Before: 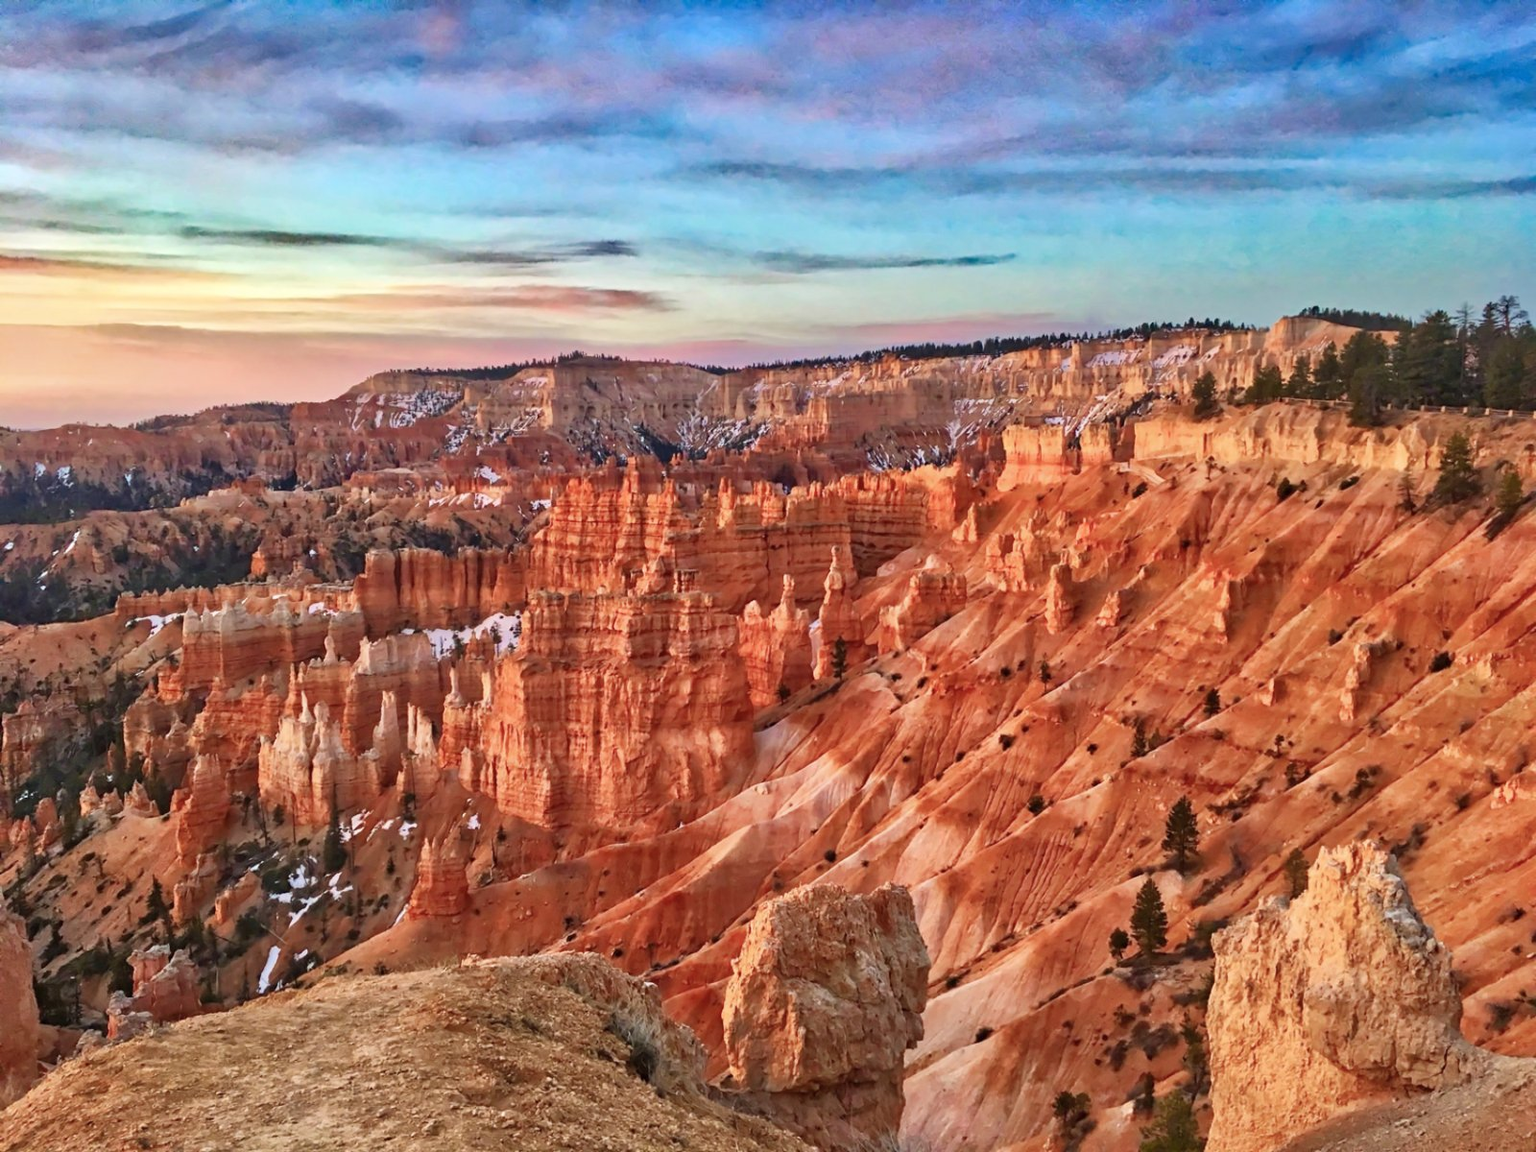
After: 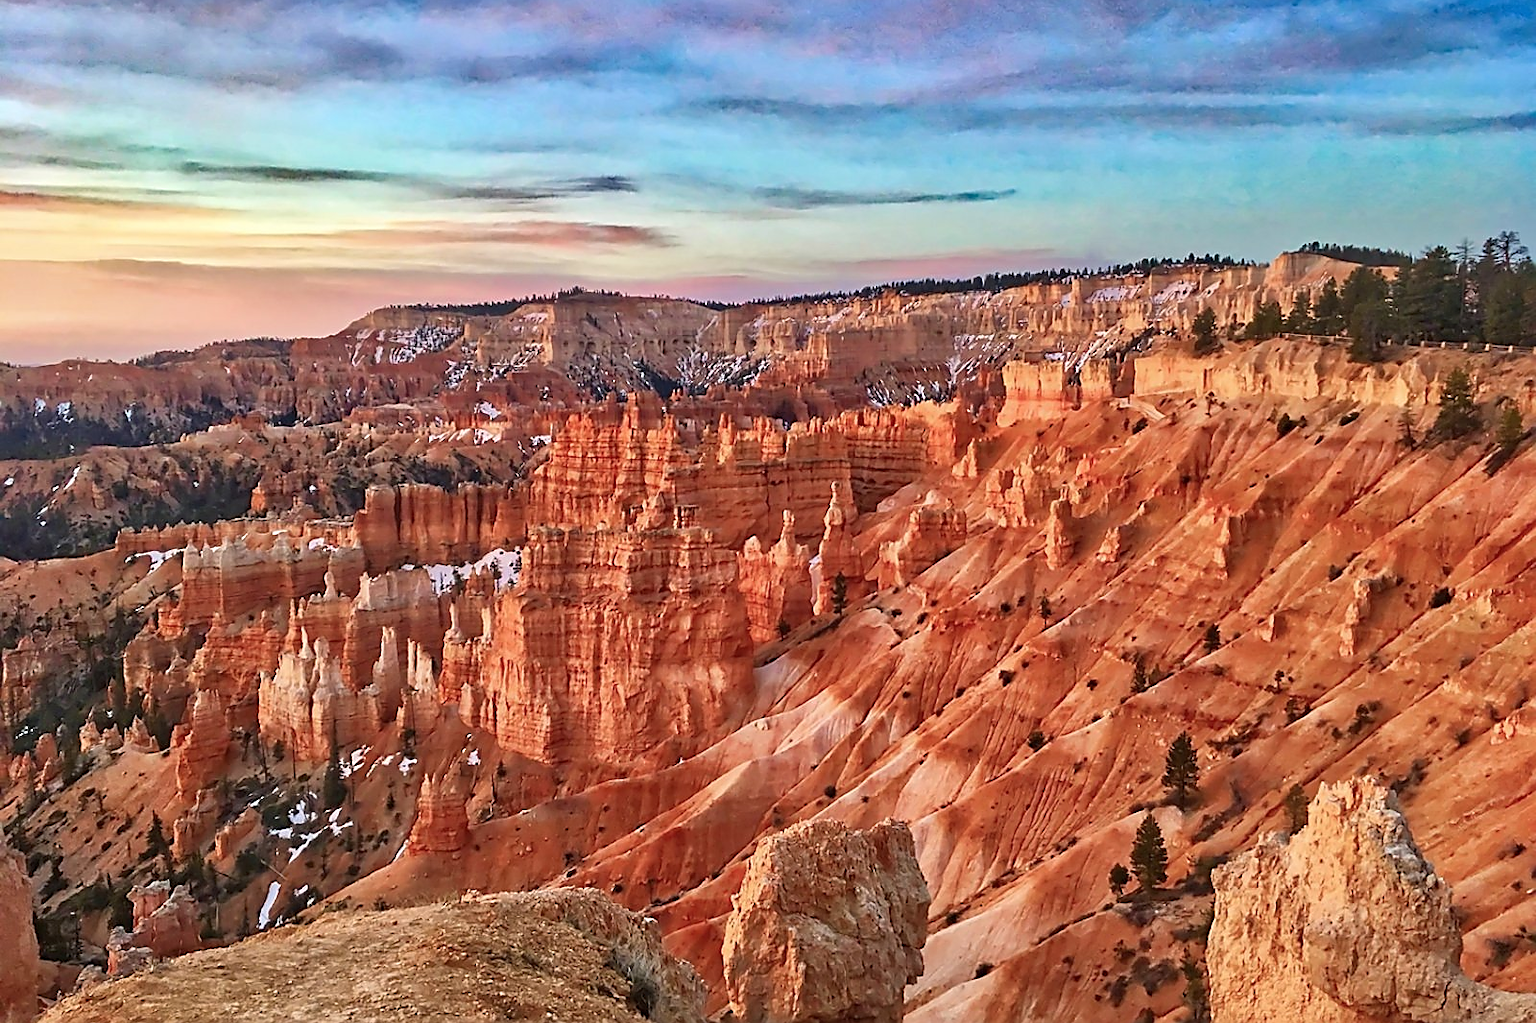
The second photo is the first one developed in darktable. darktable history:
crop and rotate: top 5.588%, bottom 5.571%
sharpen: radius 1.38, amount 1.258, threshold 0.818
